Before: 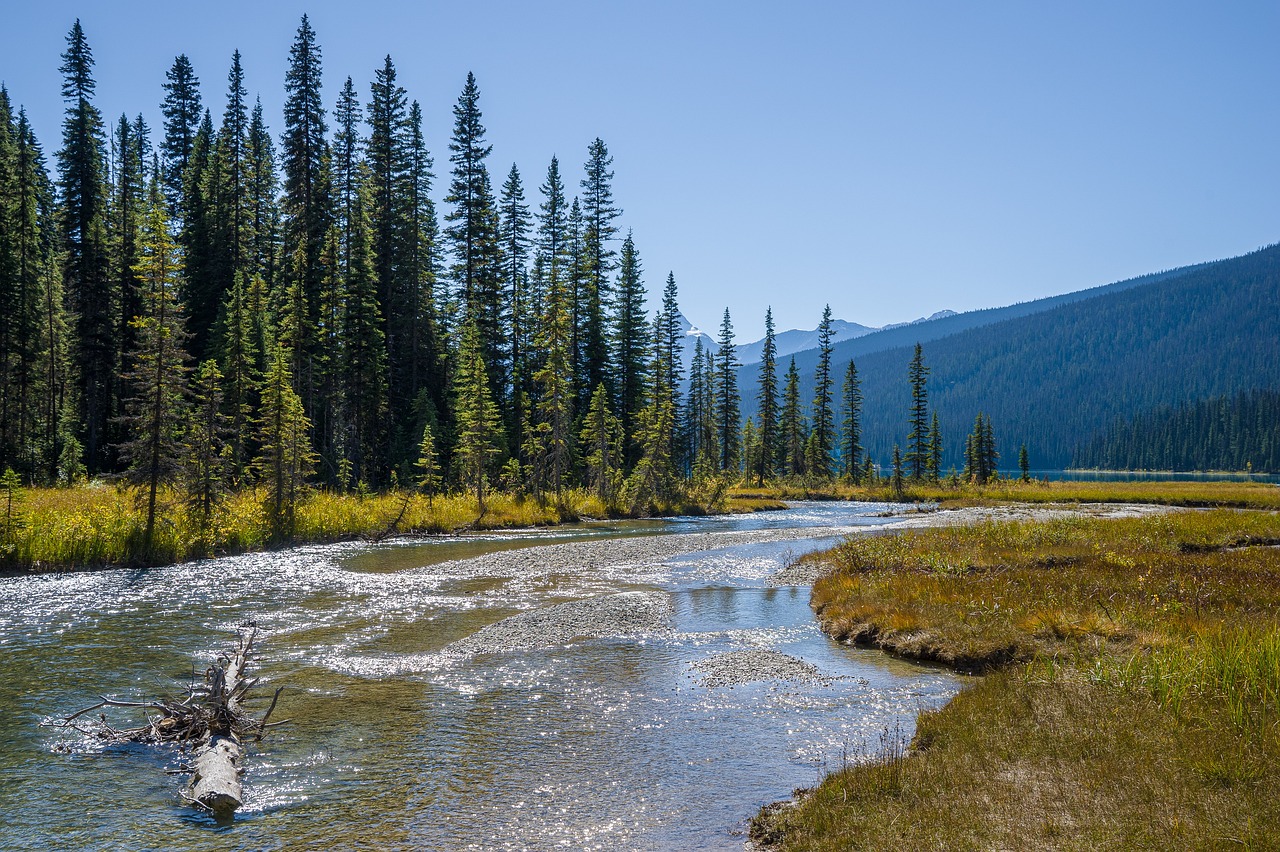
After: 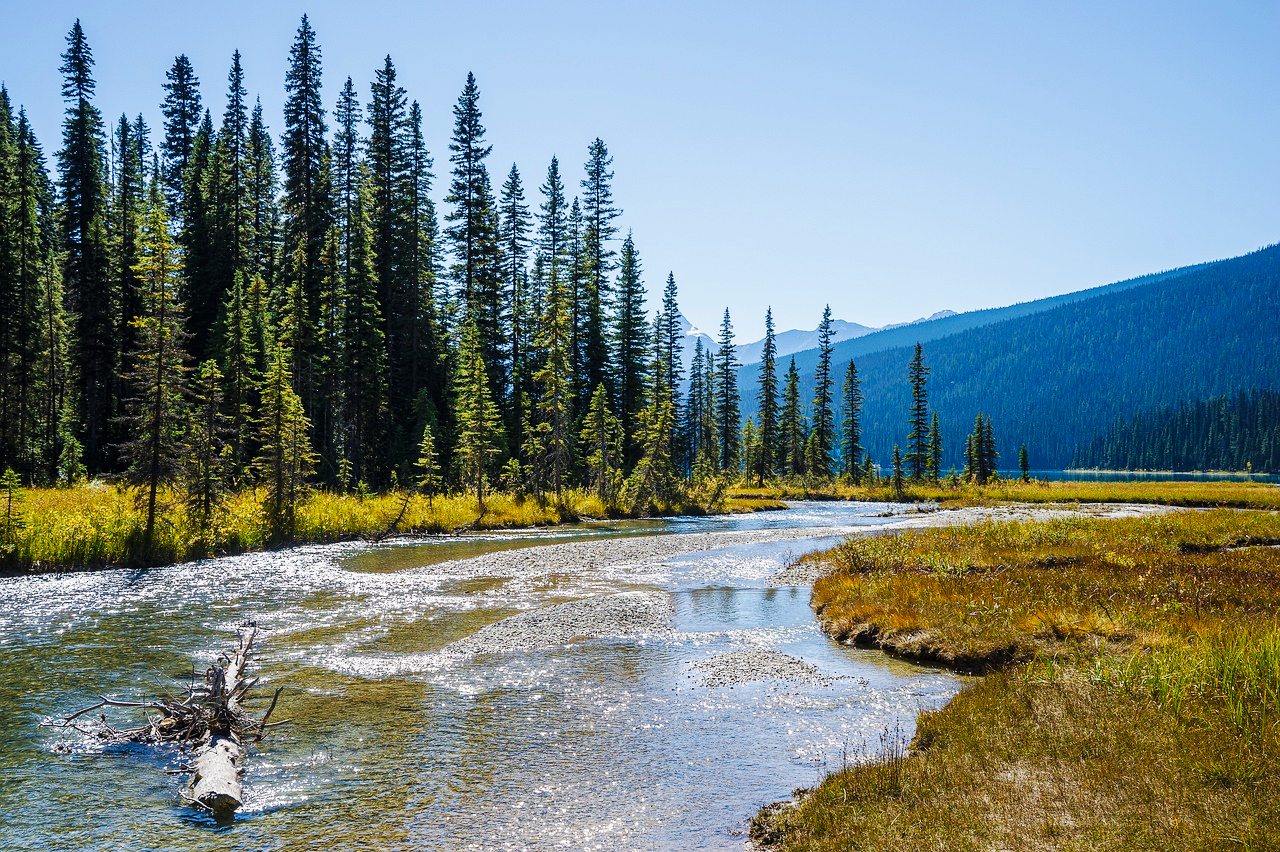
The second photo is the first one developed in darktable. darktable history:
base curve: curves: ch0 [(0, 0) (0.032, 0.025) (0.121, 0.166) (0.206, 0.329) (0.605, 0.79) (1, 1)], preserve colors none
tone equalizer: edges refinement/feathering 500, mask exposure compensation -1.57 EV, preserve details no
